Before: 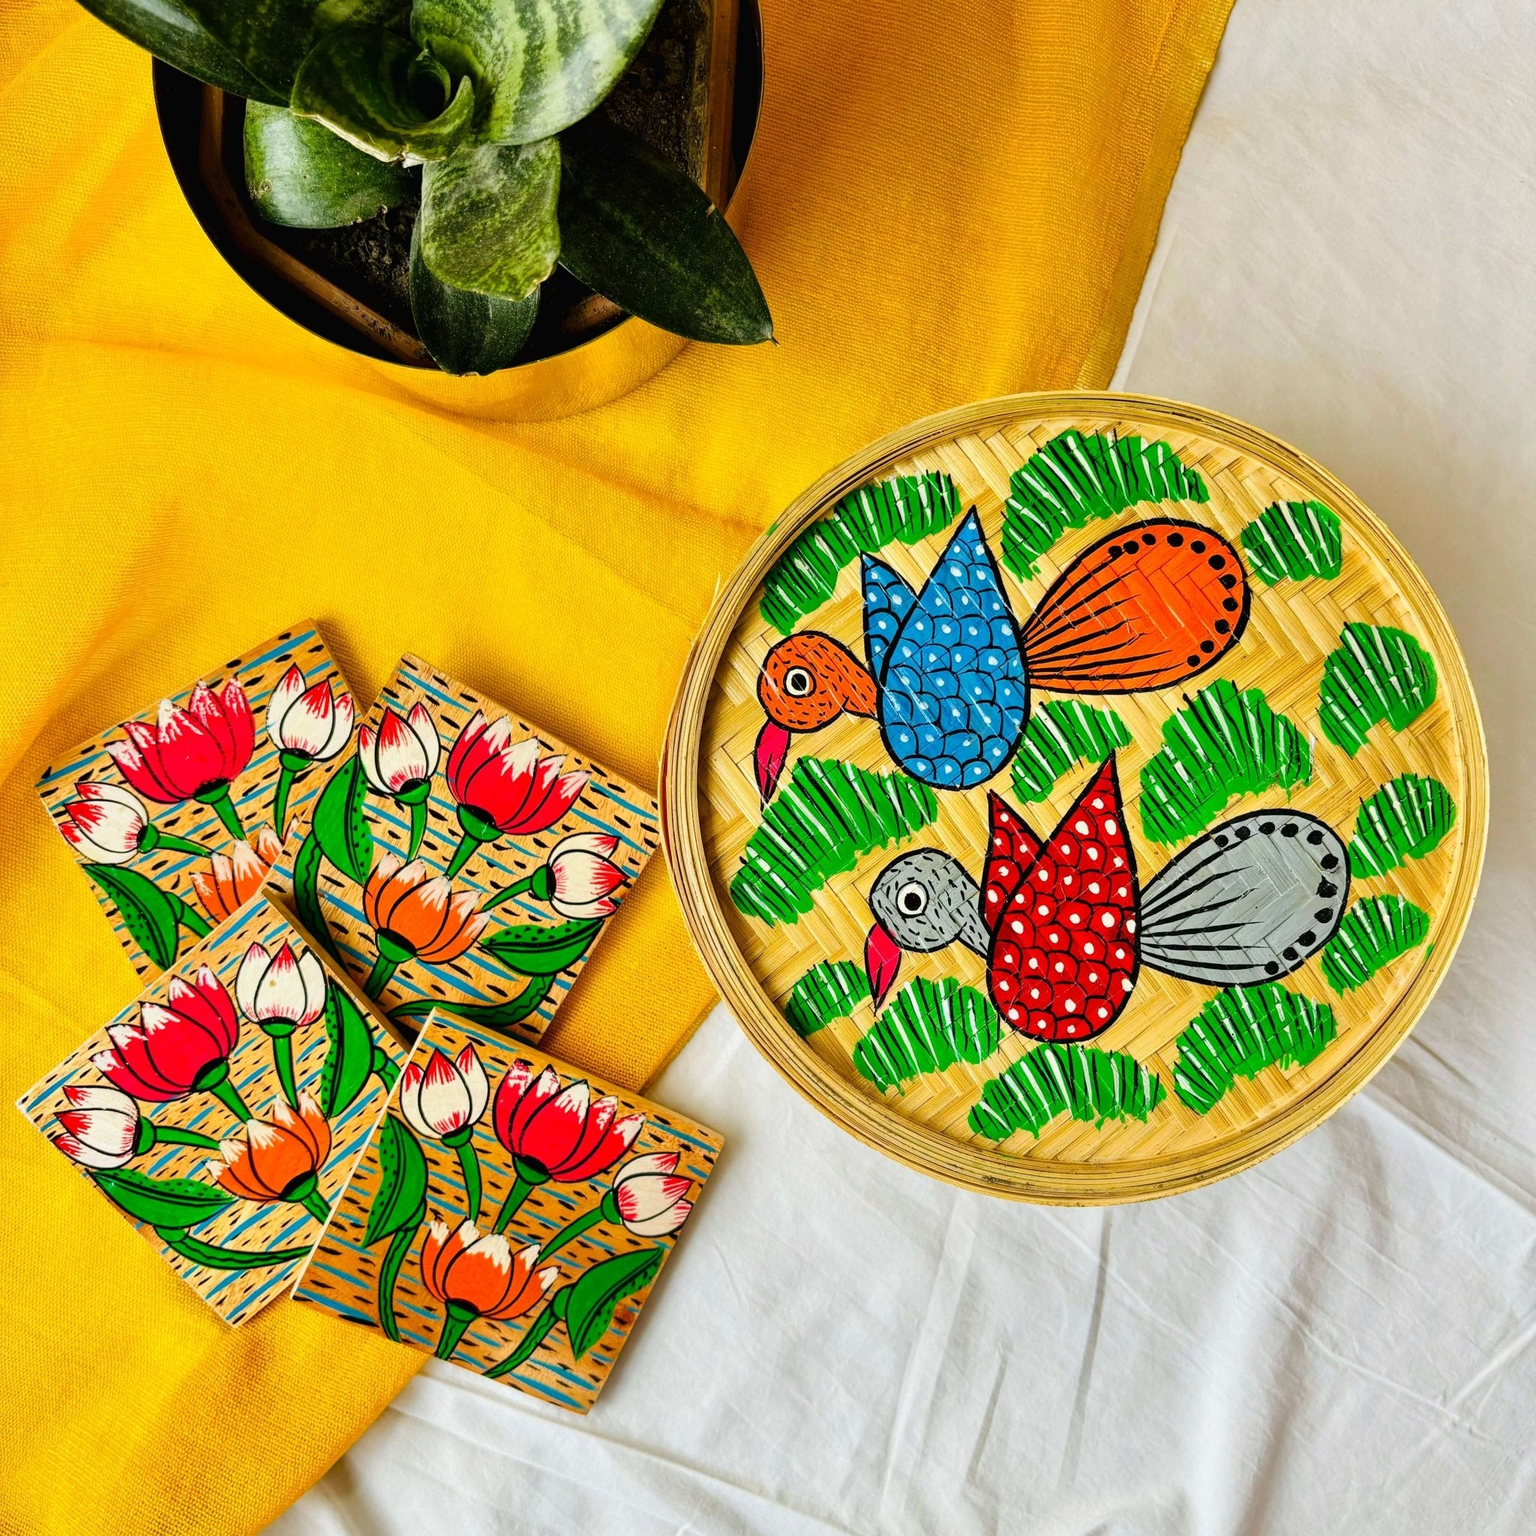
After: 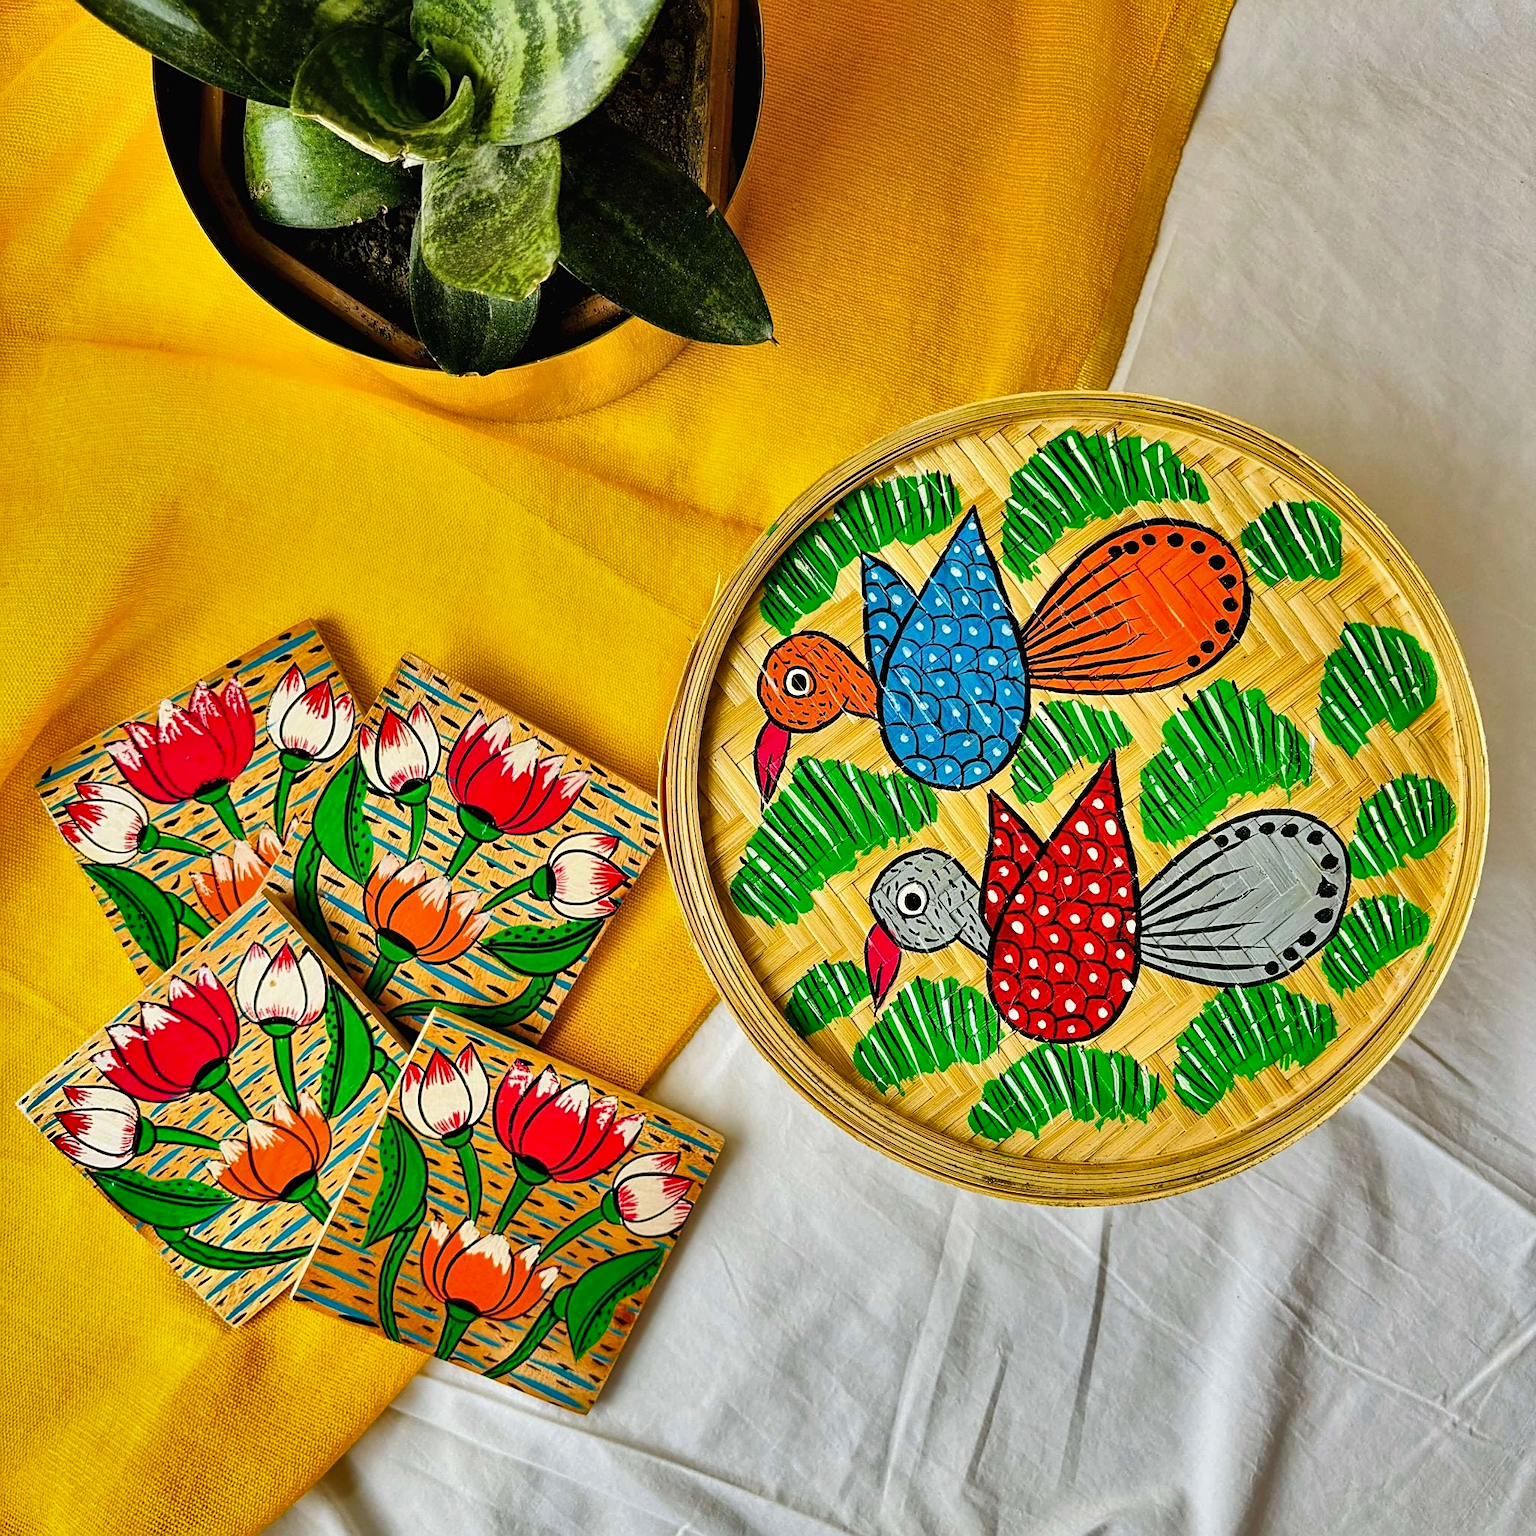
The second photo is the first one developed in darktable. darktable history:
sharpen: on, module defaults
shadows and highlights: radius 118.69, shadows 42.21, highlights -61.56, soften with gaussian
